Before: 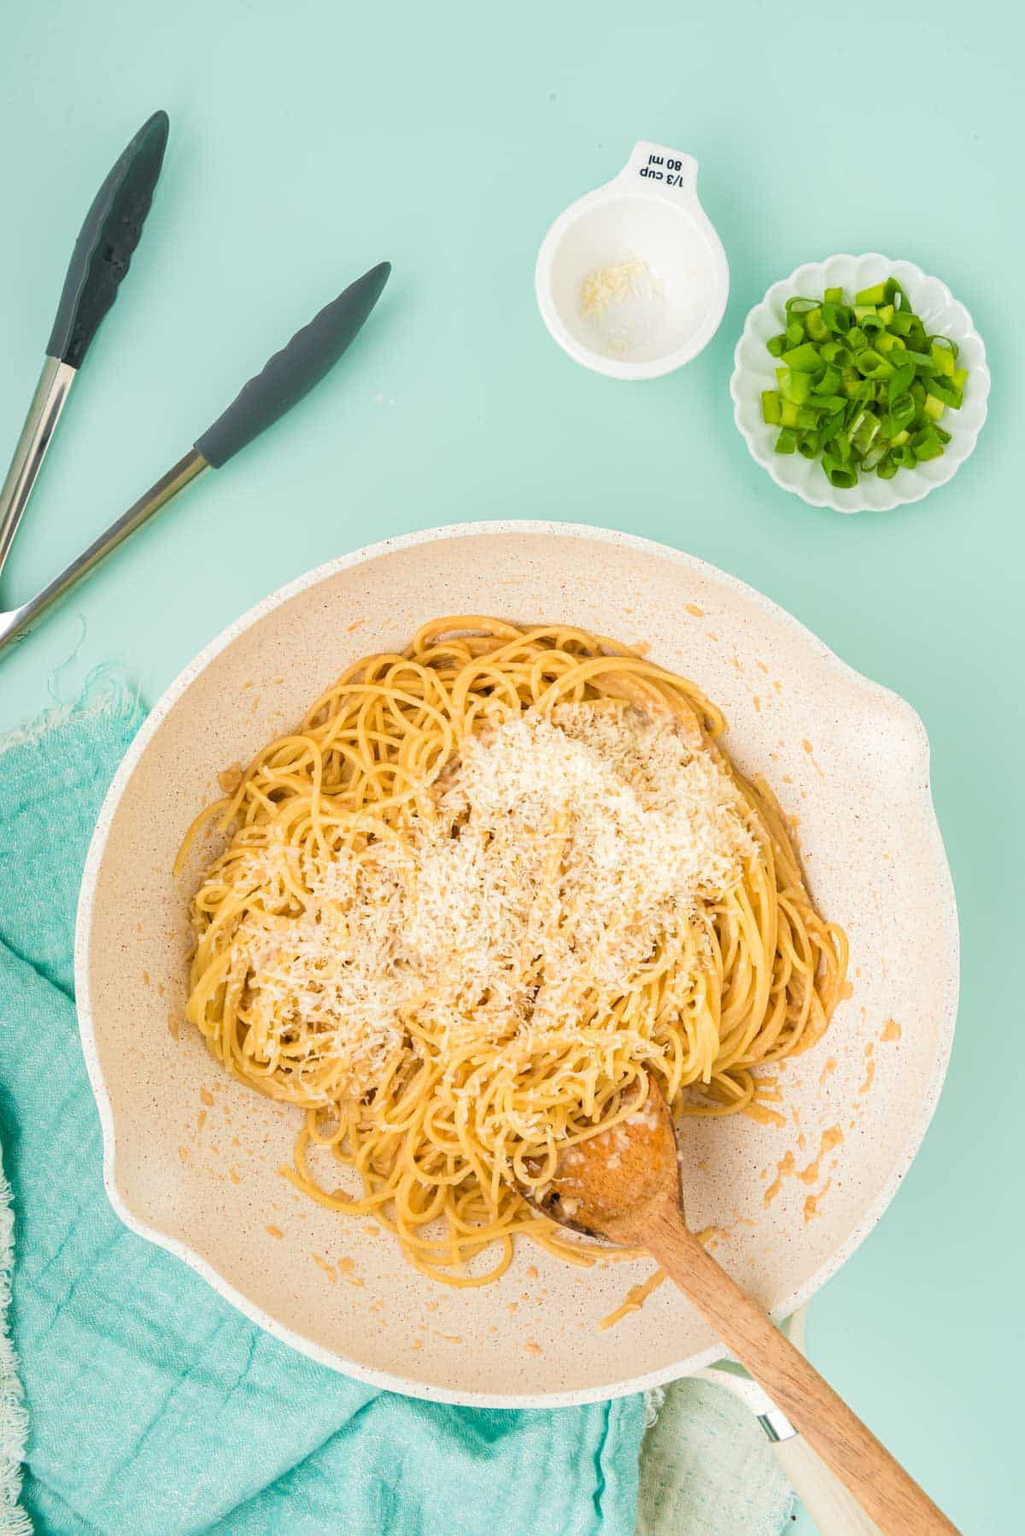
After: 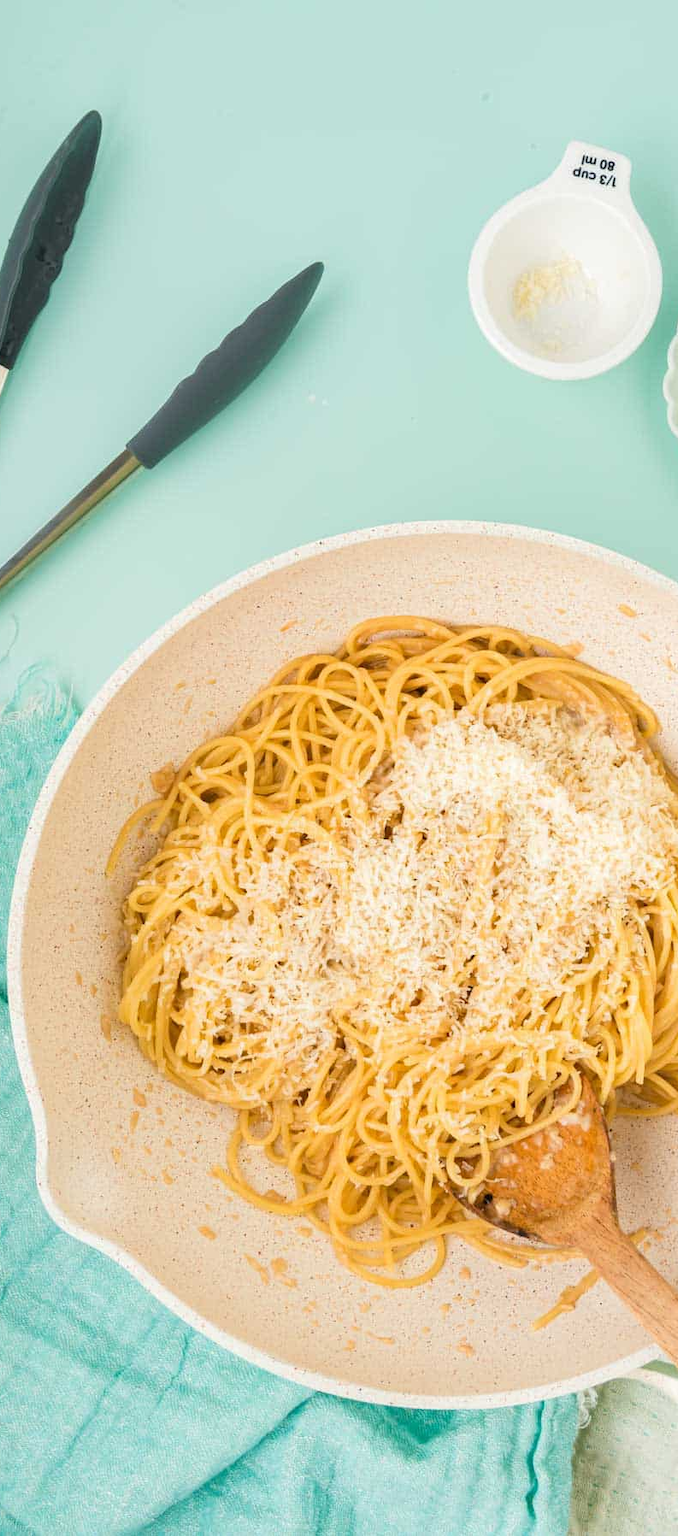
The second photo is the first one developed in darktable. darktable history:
crop and rotate: left 6.629%, right 27.139%
